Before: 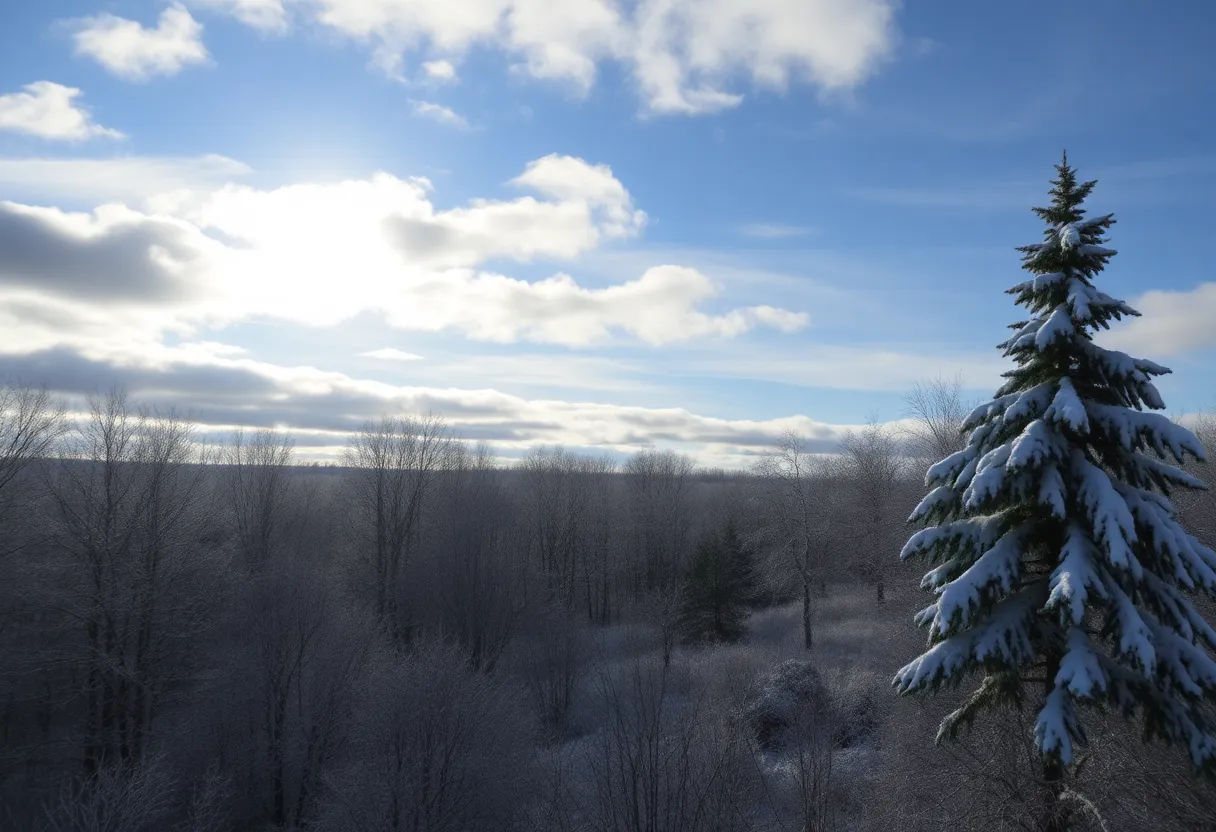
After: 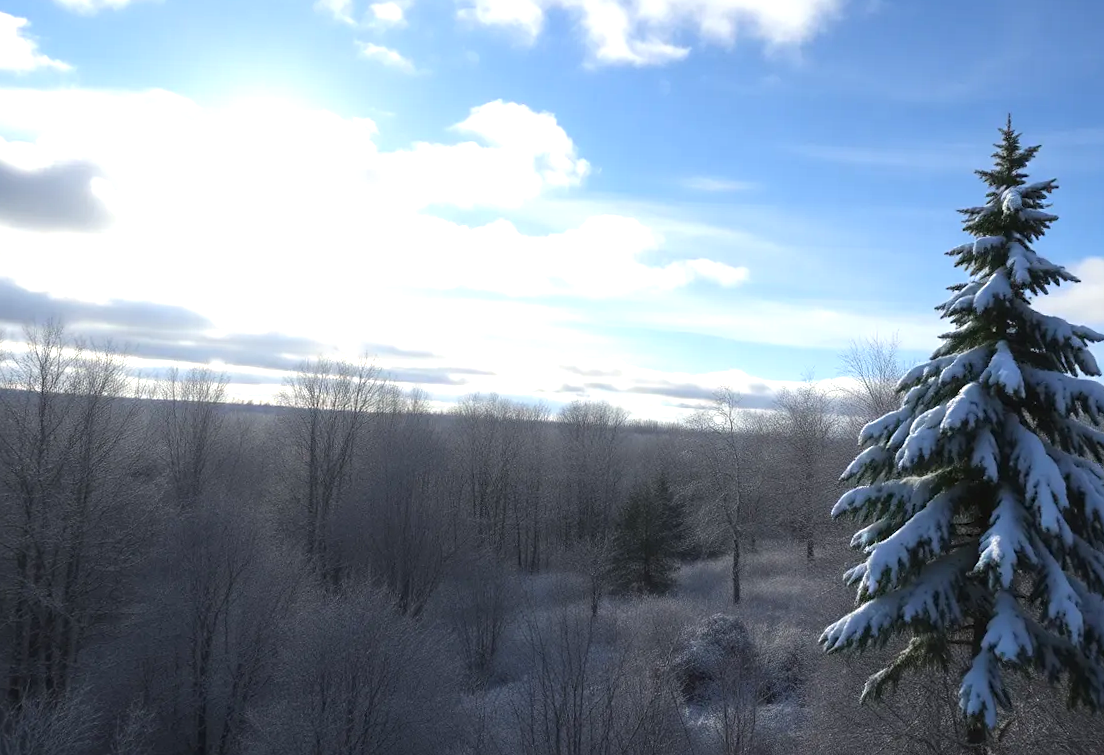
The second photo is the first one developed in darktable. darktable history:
exposure: black level correction 0, exposure 0.7 EV, compensate exposure bias true, compensate highlight preservation false
crop and rotate: angle -1.96°, left 3.097%, top 4.154%, right 1.586%, bottom 0.529%
sharpen: amount 0.2
